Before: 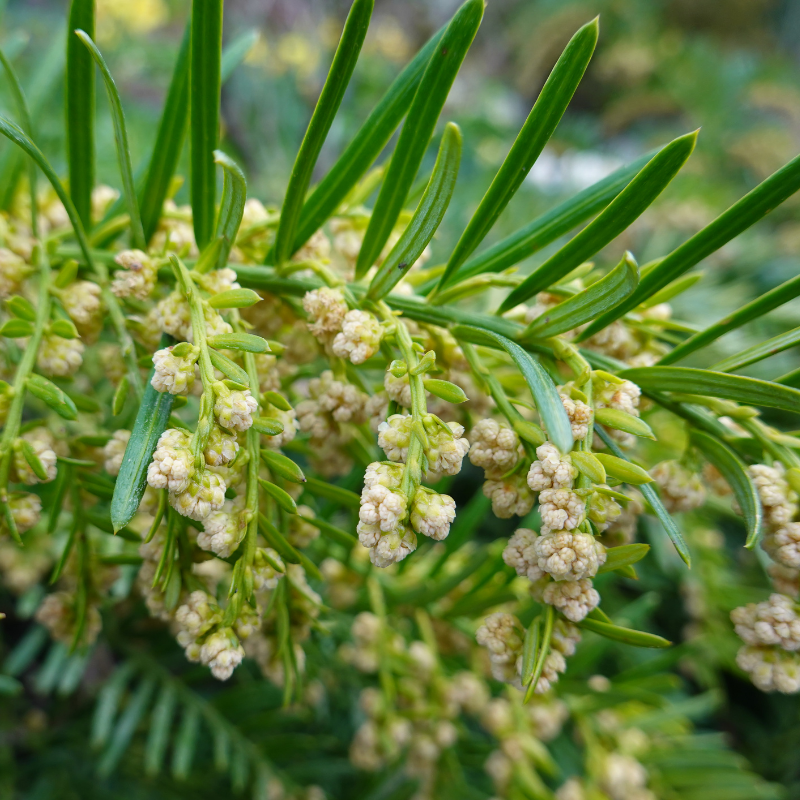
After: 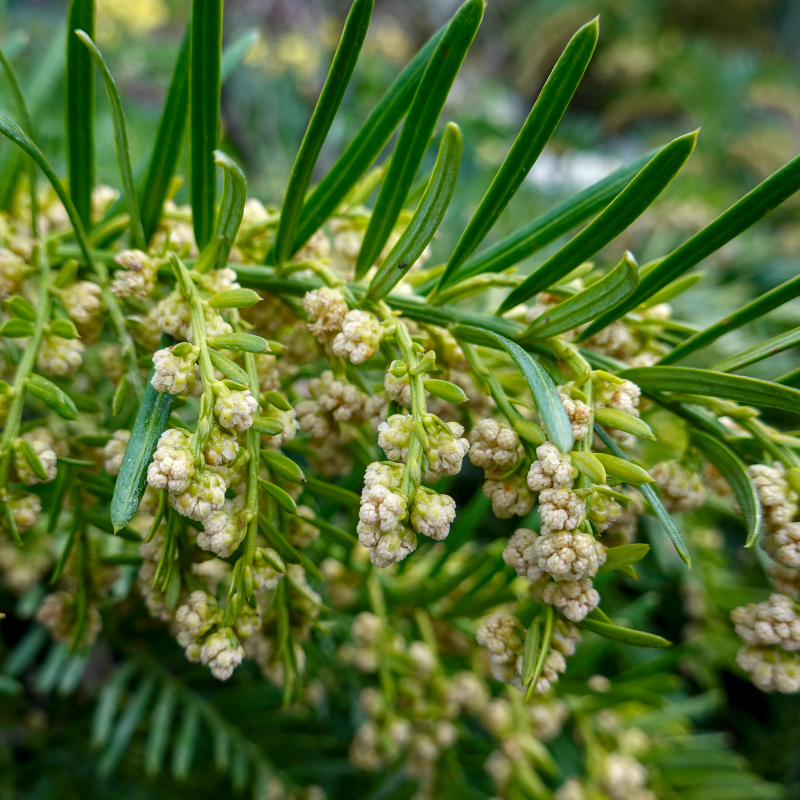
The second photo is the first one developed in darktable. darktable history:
local contrast: on, module defaults
contrast brightness saturation: brightness -0.094
